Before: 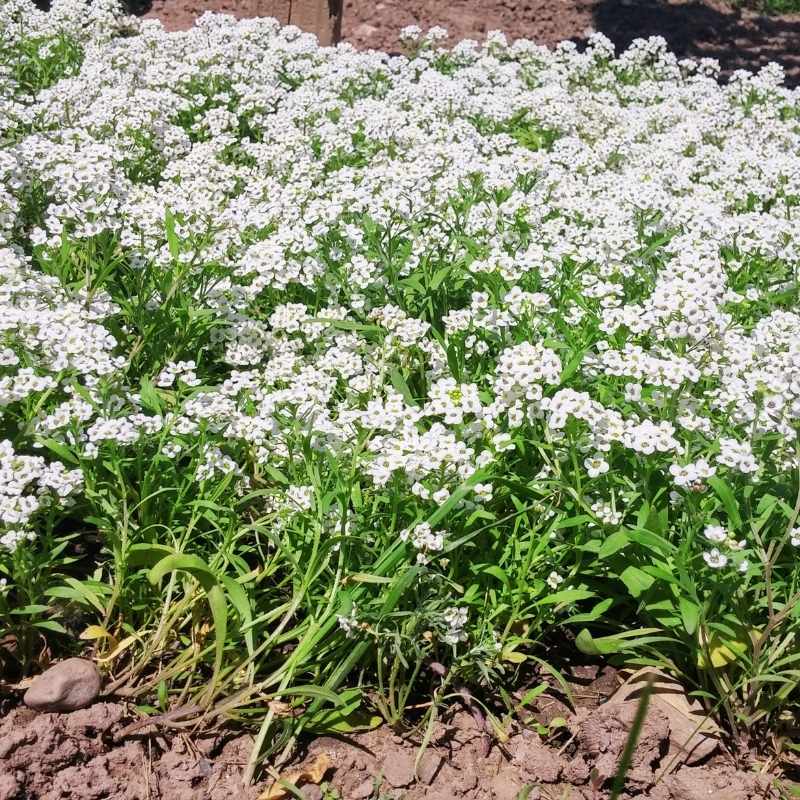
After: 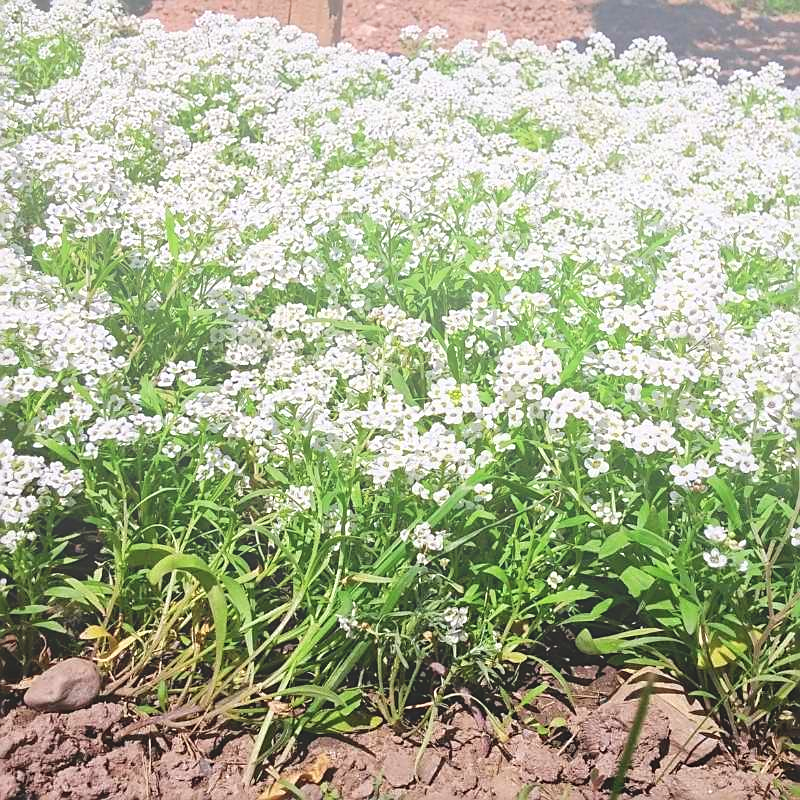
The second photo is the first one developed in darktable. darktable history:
white balance: emerald 1
sharpen: on, module defaults
bloom: size 38%, threshold 95%, strength 30%
